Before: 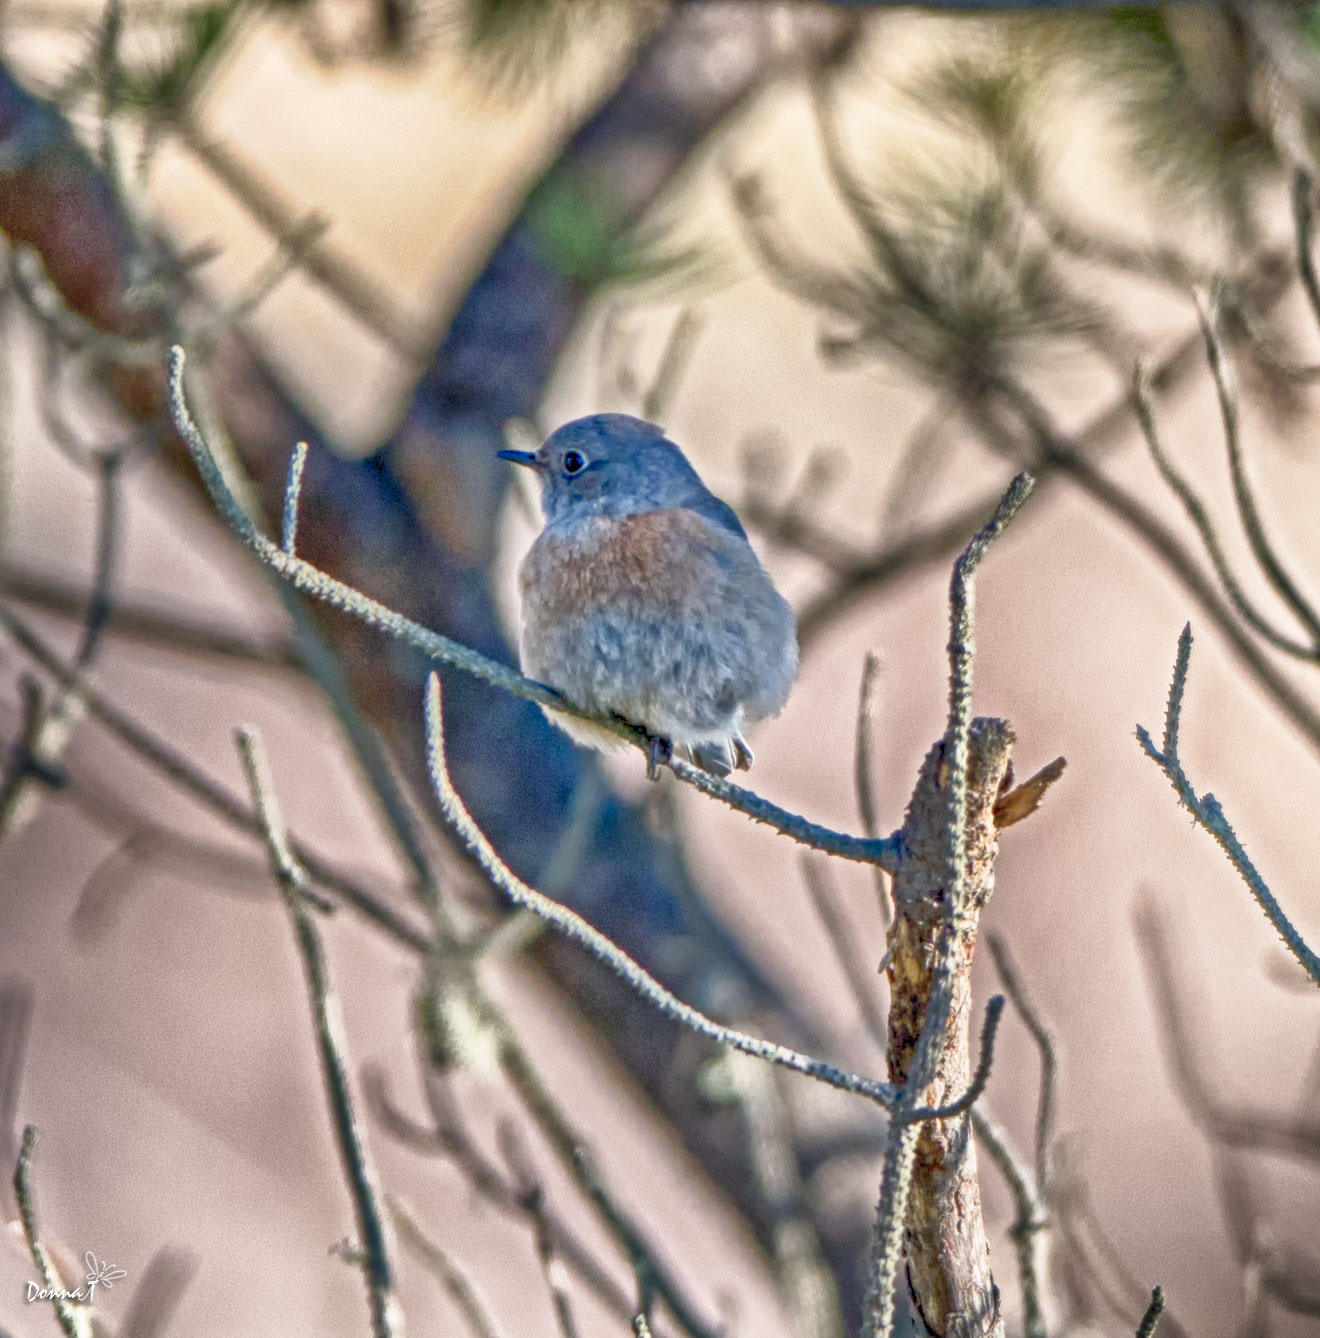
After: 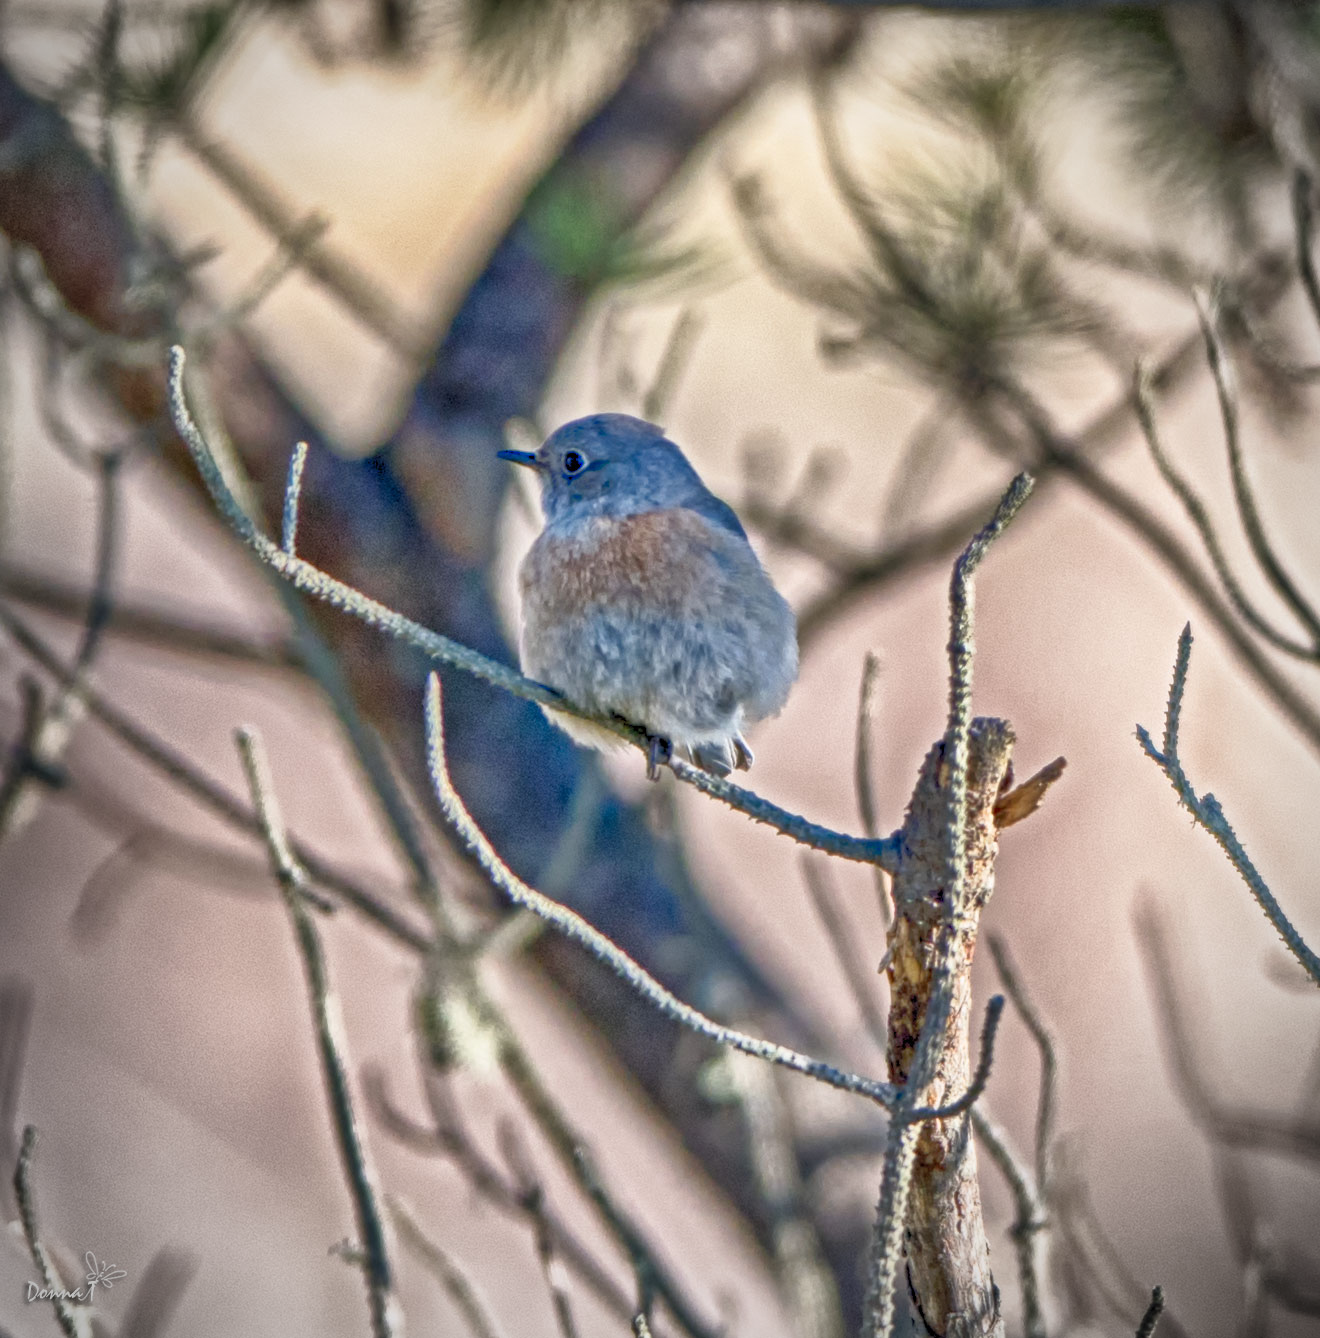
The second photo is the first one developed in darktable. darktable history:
shadows and highlights: radius 329.36, shadows 53.71, highlights -99.62, compress 94.5%, soften with gaussian
vignetting: on, module defaults
